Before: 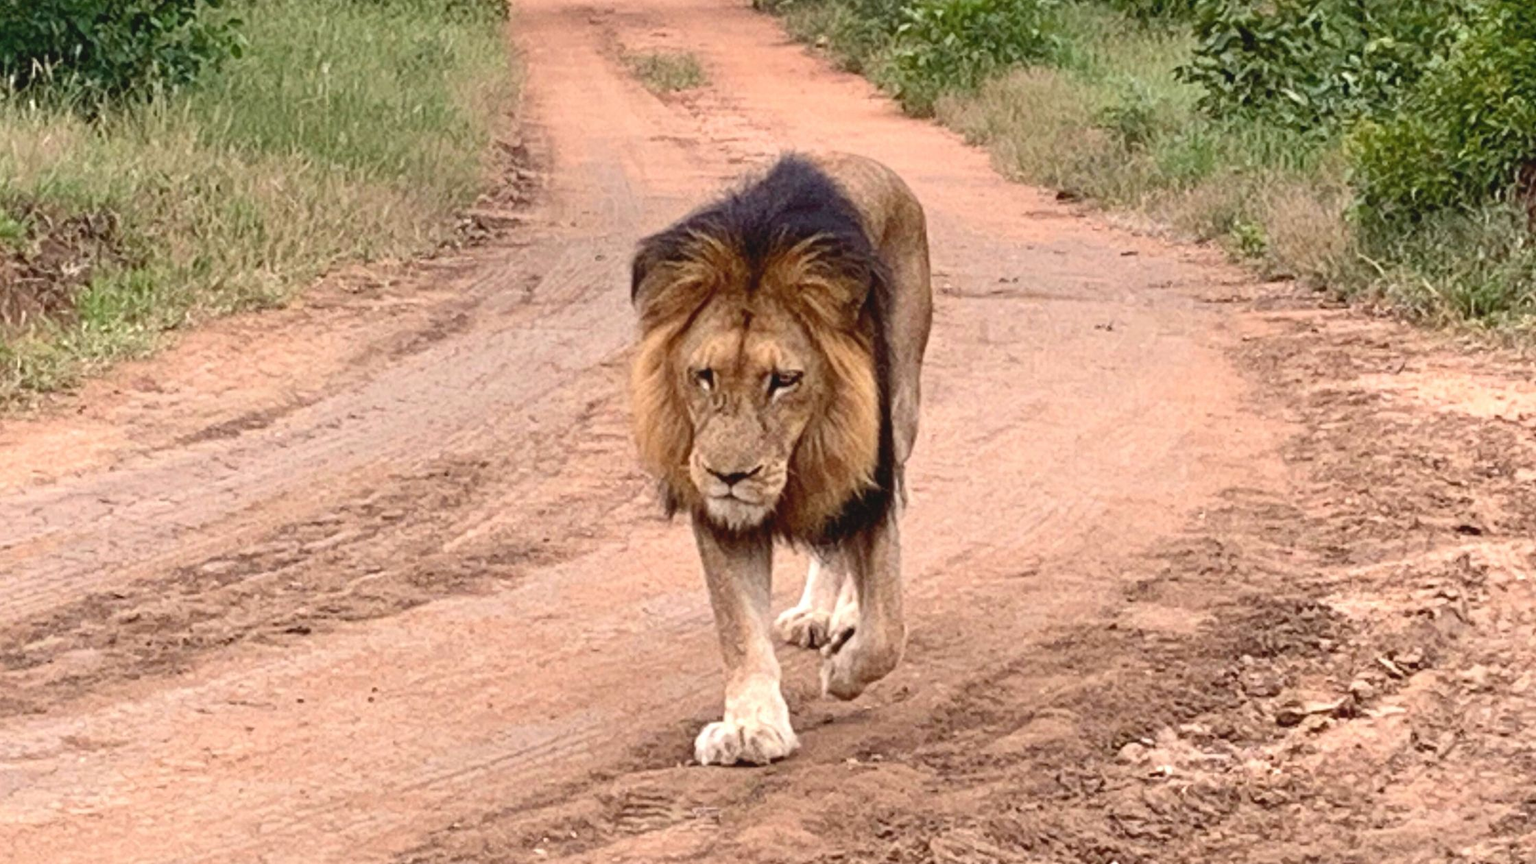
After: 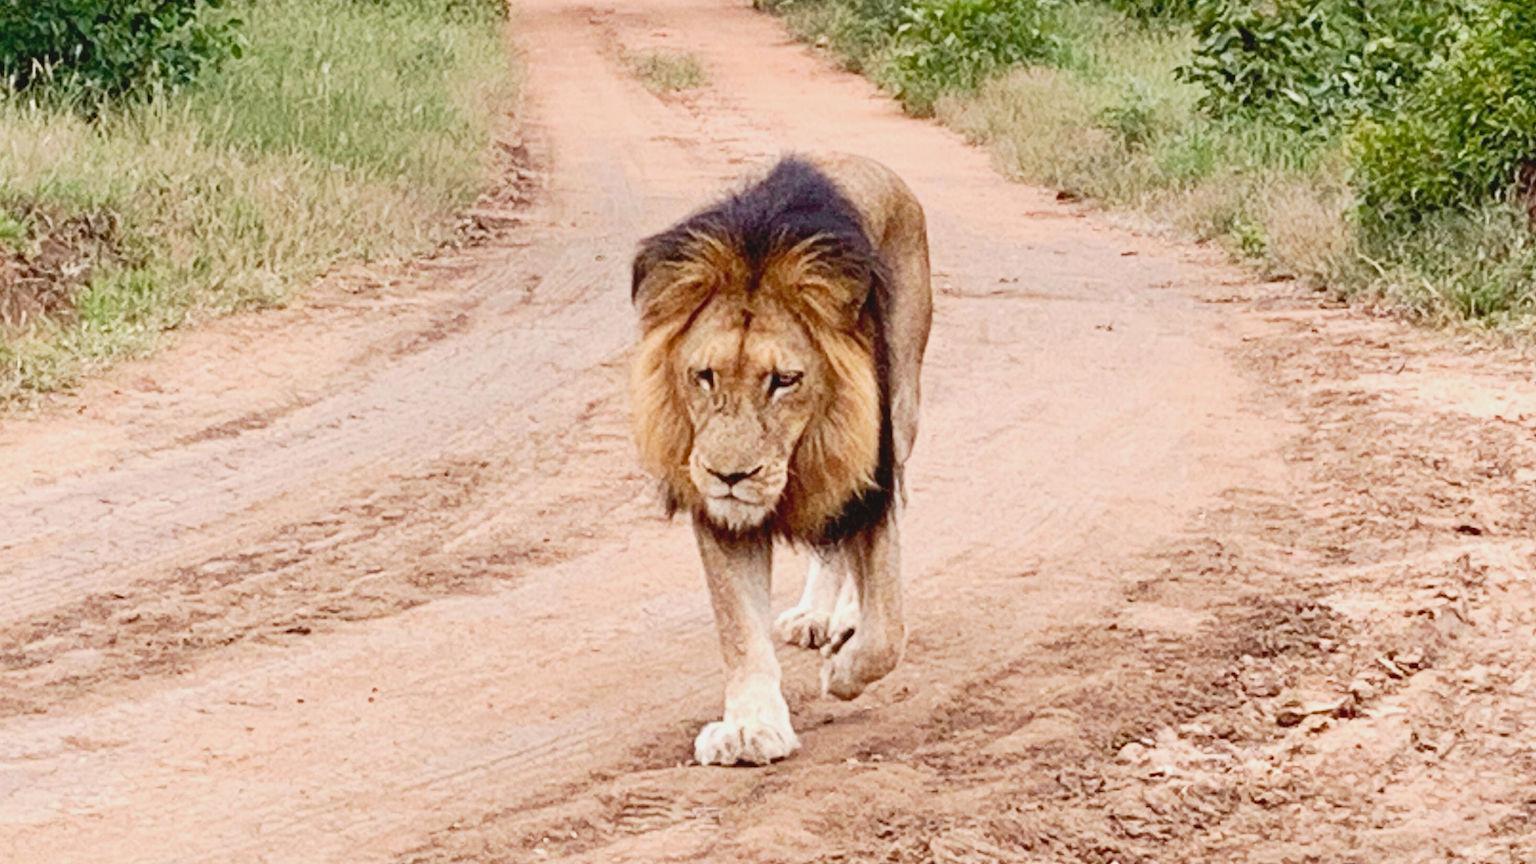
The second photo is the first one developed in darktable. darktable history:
tone curve: curves: ch0 [(0, 0.005) (0.103, 0.097) (0.18, 0.207) (0.384, 0.465) (0.491, 0.585) (0.629, 0.726) (0.84, 0.866) (1, 0.947)]; ch1 [(0, 0) (0.172, 0.123) (0.324, 0.253) (0.396, 0.388) (0.478, 0.461) (0.499, 0.497) (0.532, 0.515) (0.57, 0.584) (0.635, 0.675) (0.805, 0.892) (1, 1)]; ch2 [(0, 0) (0.411, 0.424) (0.496, 0.501) (0.515, 0.507) (0.553, 0.562) (0.604, 0.642) (0.708, 0.768) (0.839, 0.916) (1, 1)], preserve colors none
